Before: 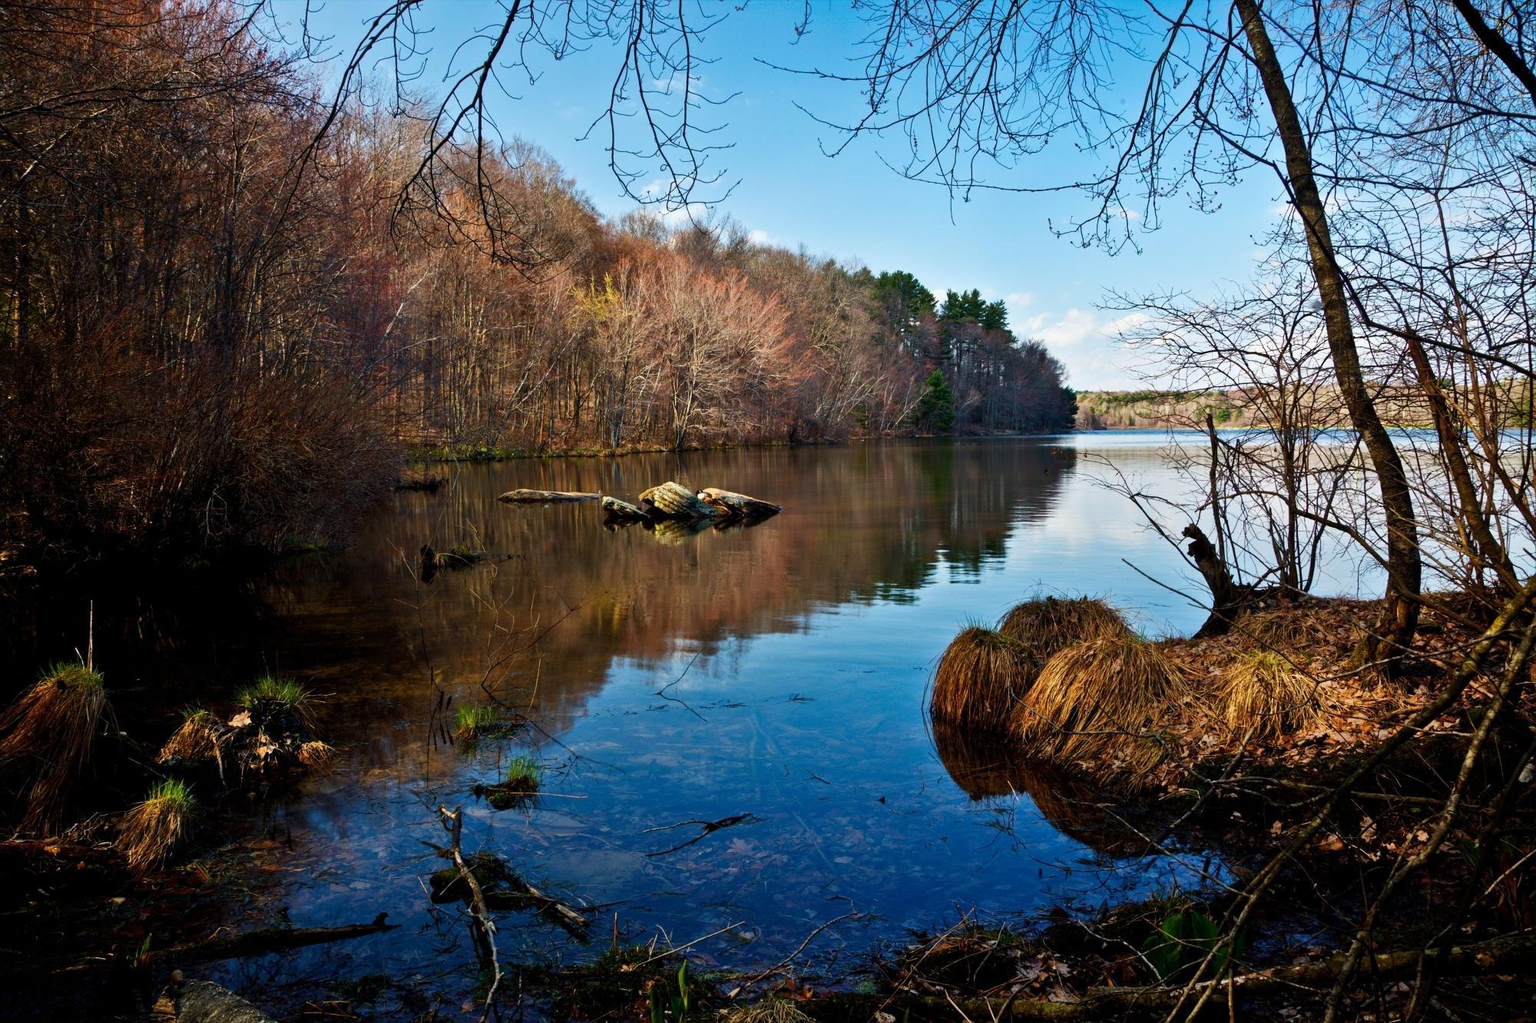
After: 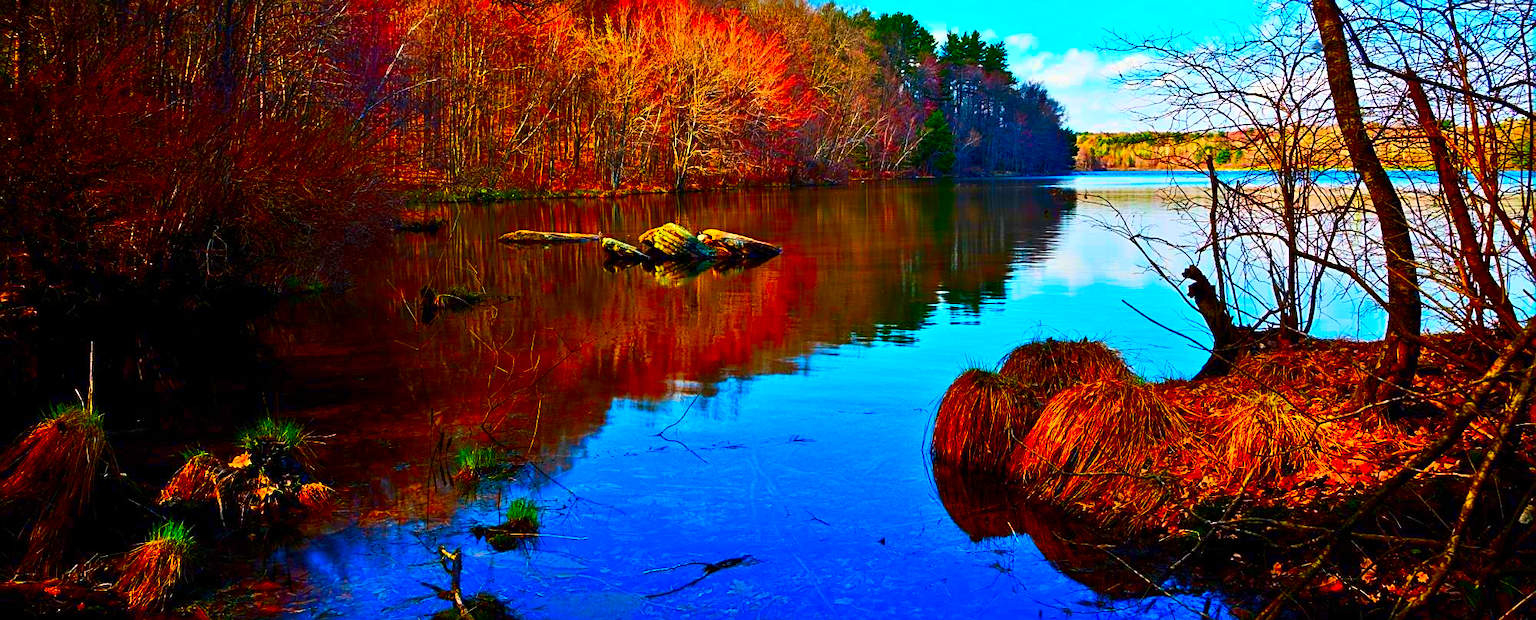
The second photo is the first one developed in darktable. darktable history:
crop and rotate: top 25.357%, bottom 13.942%
contrast brightness saturation: contrast 0.18, saturation 0.3
sharpen: on, module defaults
color correction: saturation 3
